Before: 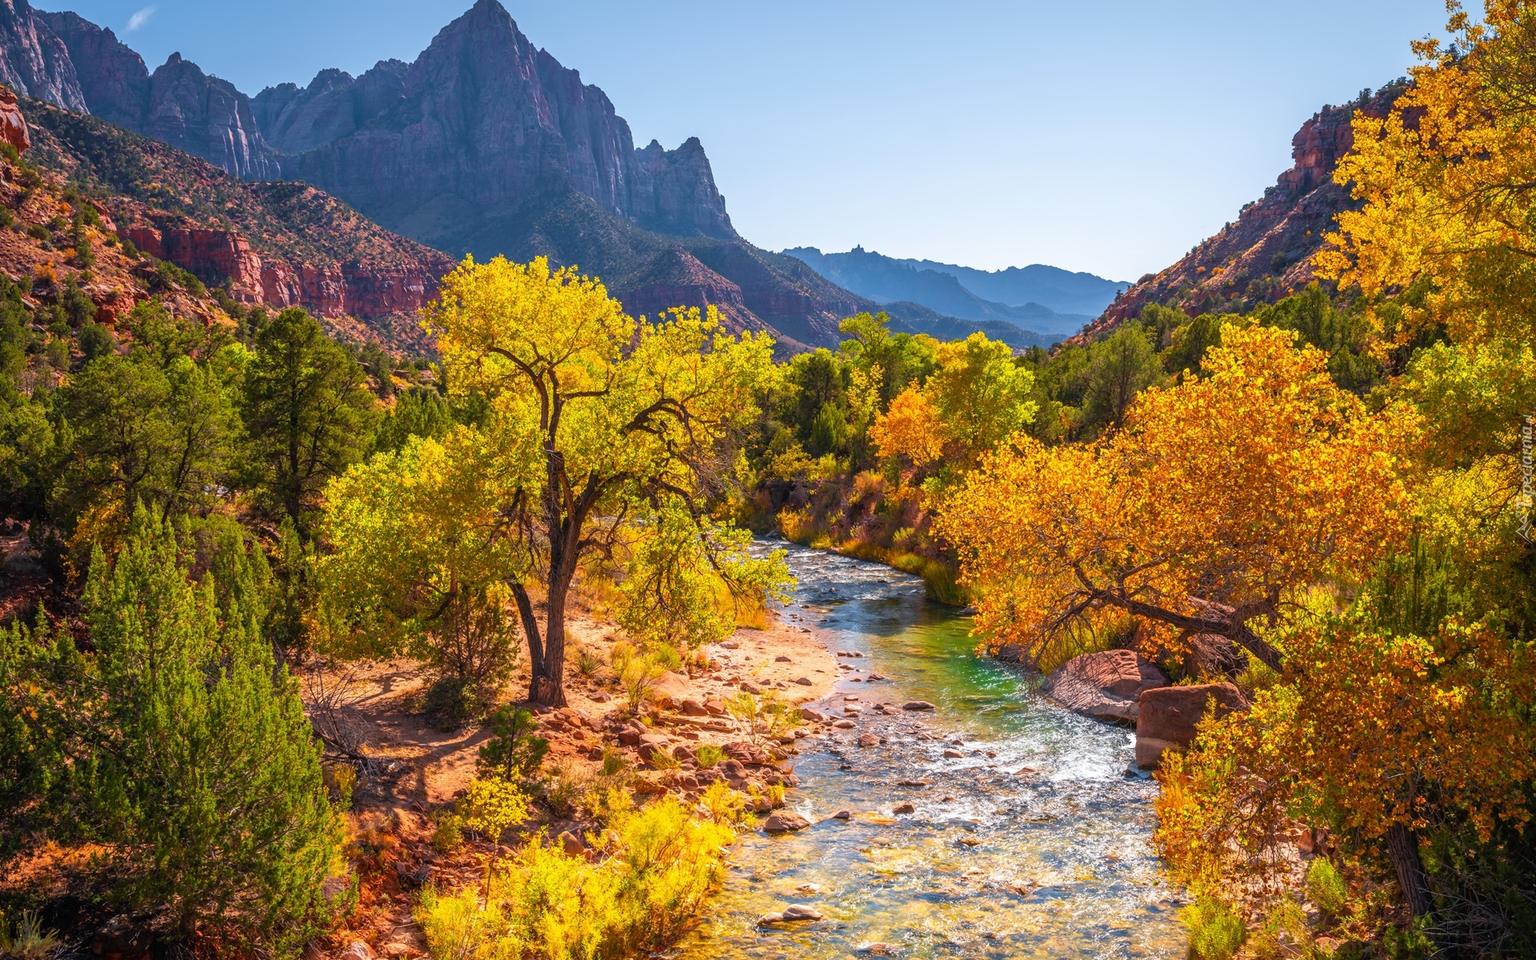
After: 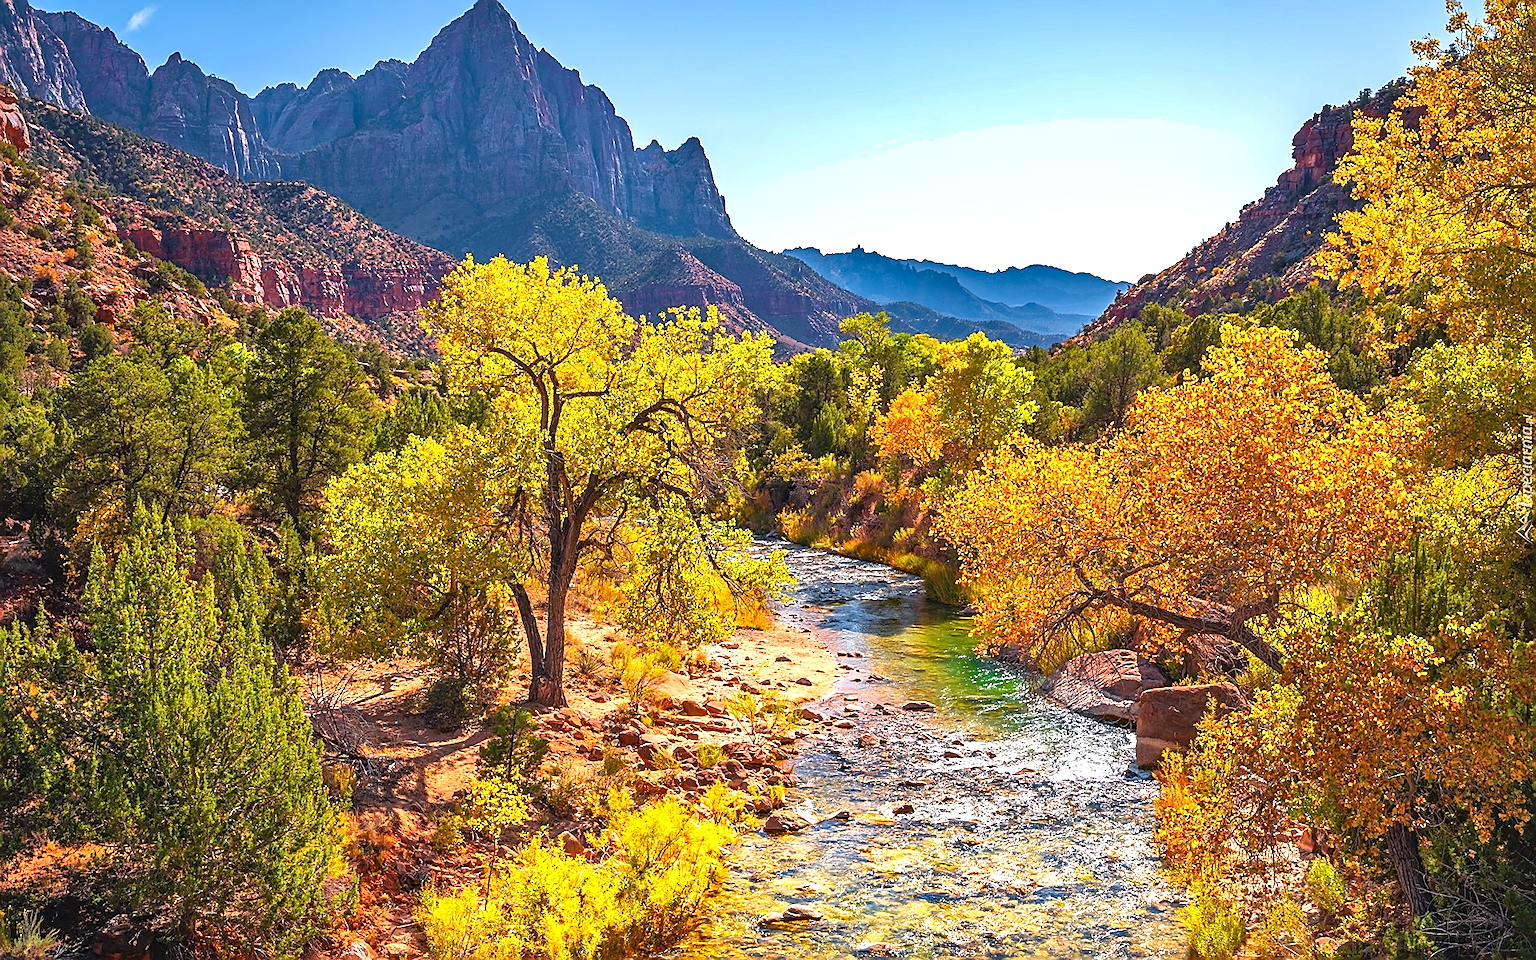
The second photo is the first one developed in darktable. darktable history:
haze removal: strength 0.29, distance 0.25, compatibility mode true, adaptive false
sharpen: radius 1.4, amount 1.25, threshold 0.7
shadows and highlights: soften with gaussian
exposure: black level correction -0.002, exposure 0.54 EV, compensate highlight preservation false
